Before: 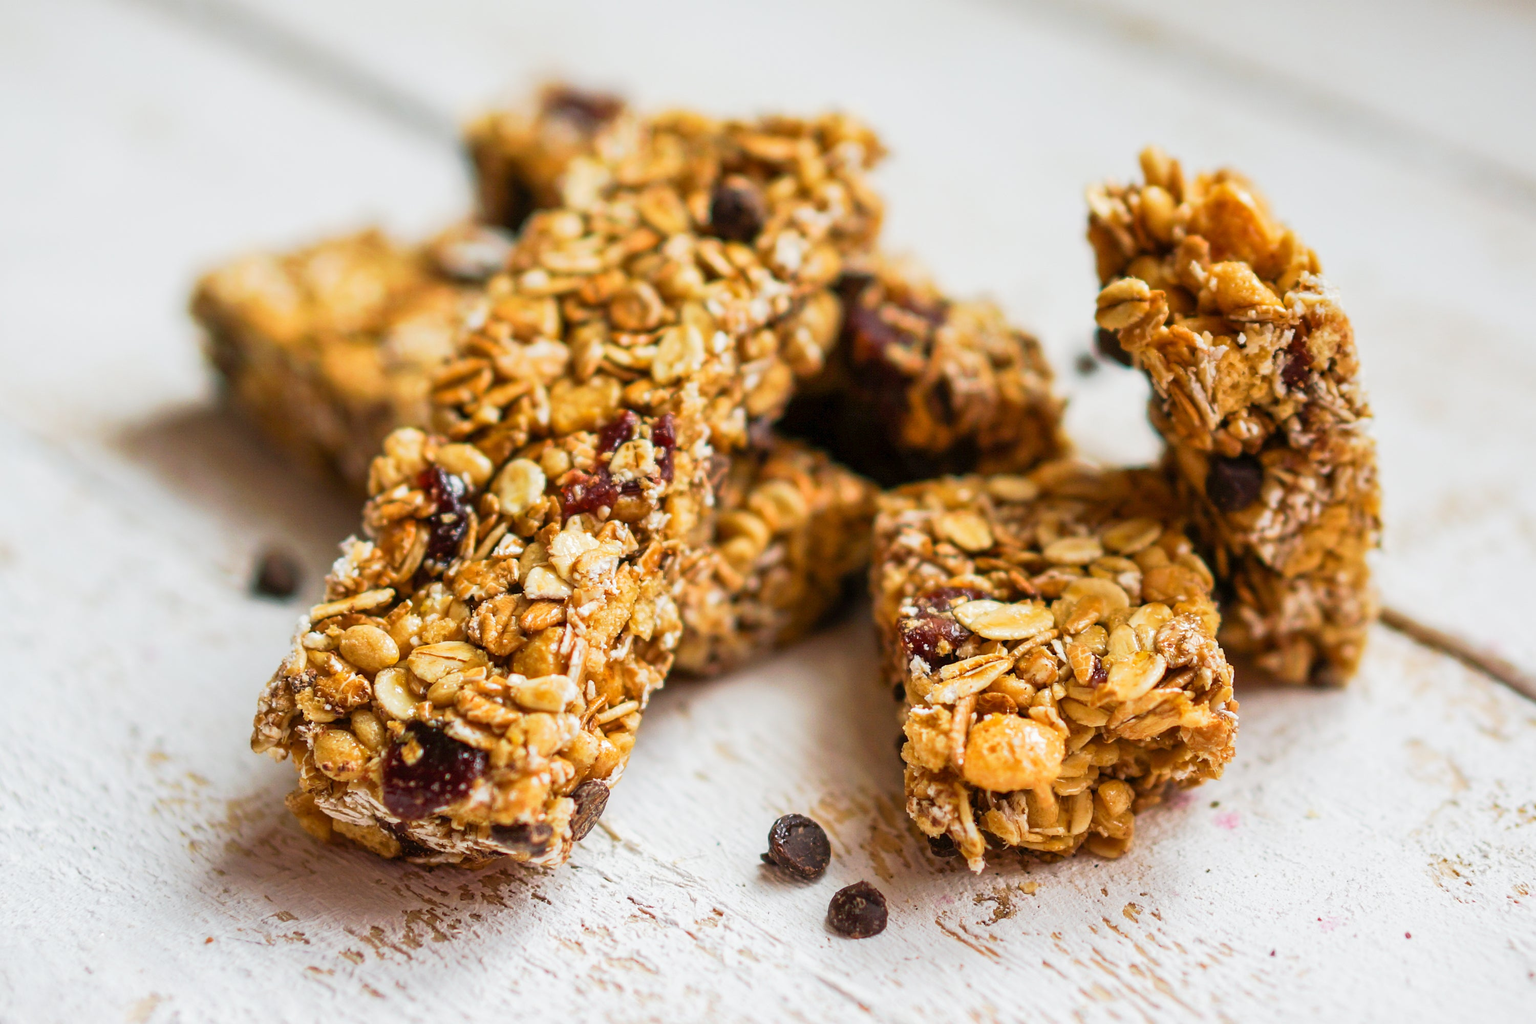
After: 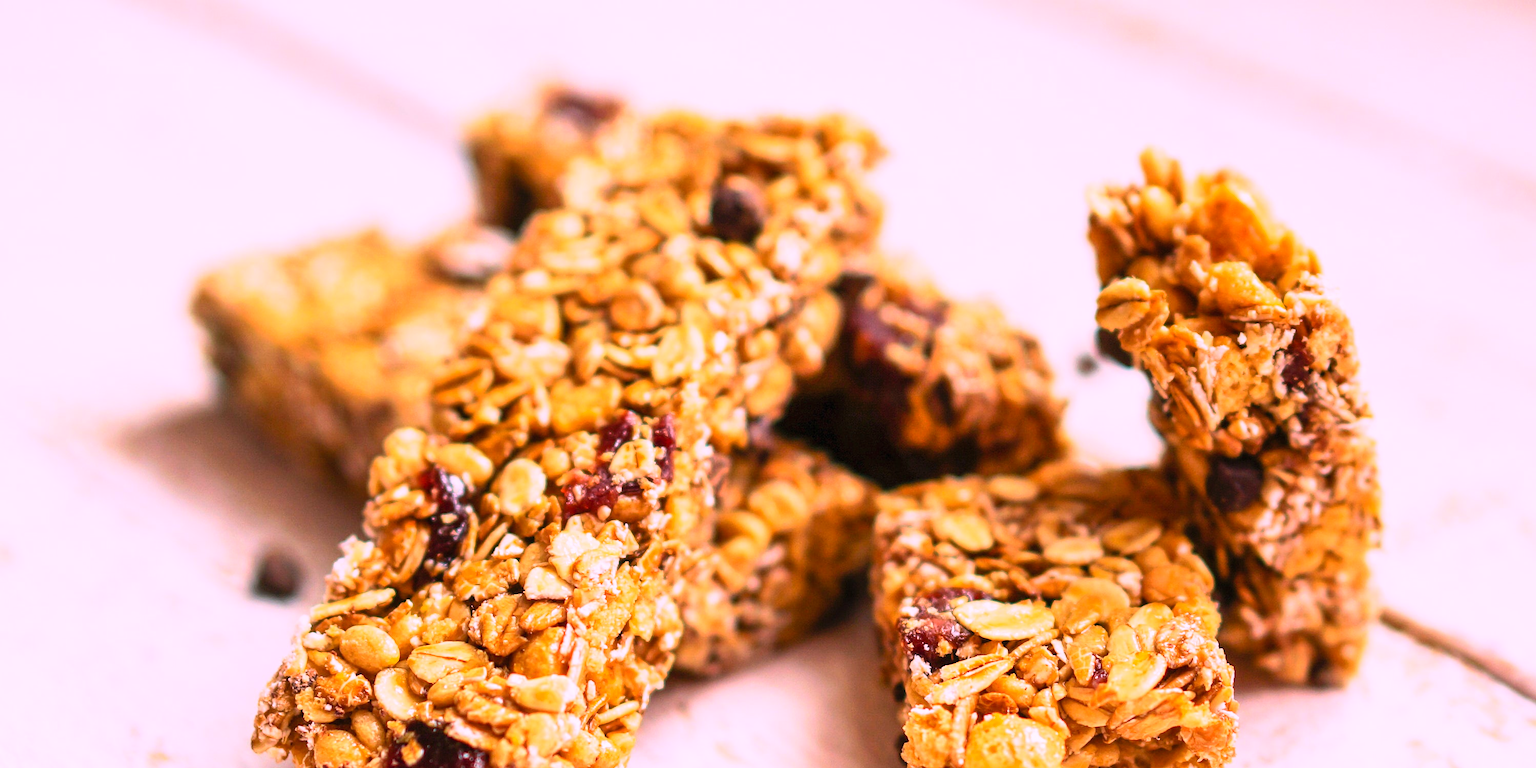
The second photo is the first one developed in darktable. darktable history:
contrast brightness saturation: contrast 0.2, brightness 0.15, saturation 0.14
crop: bottom 24.988%
white balance: red 1.188, blue 1.11
